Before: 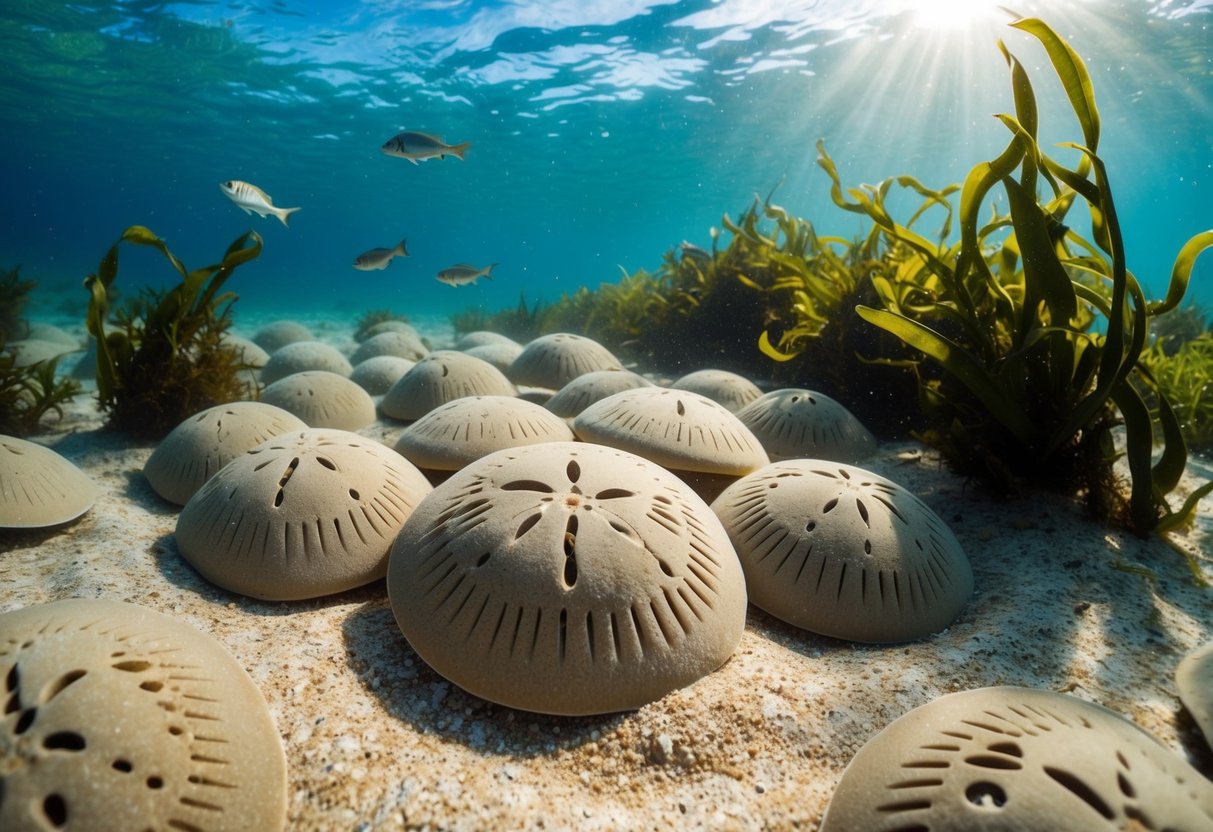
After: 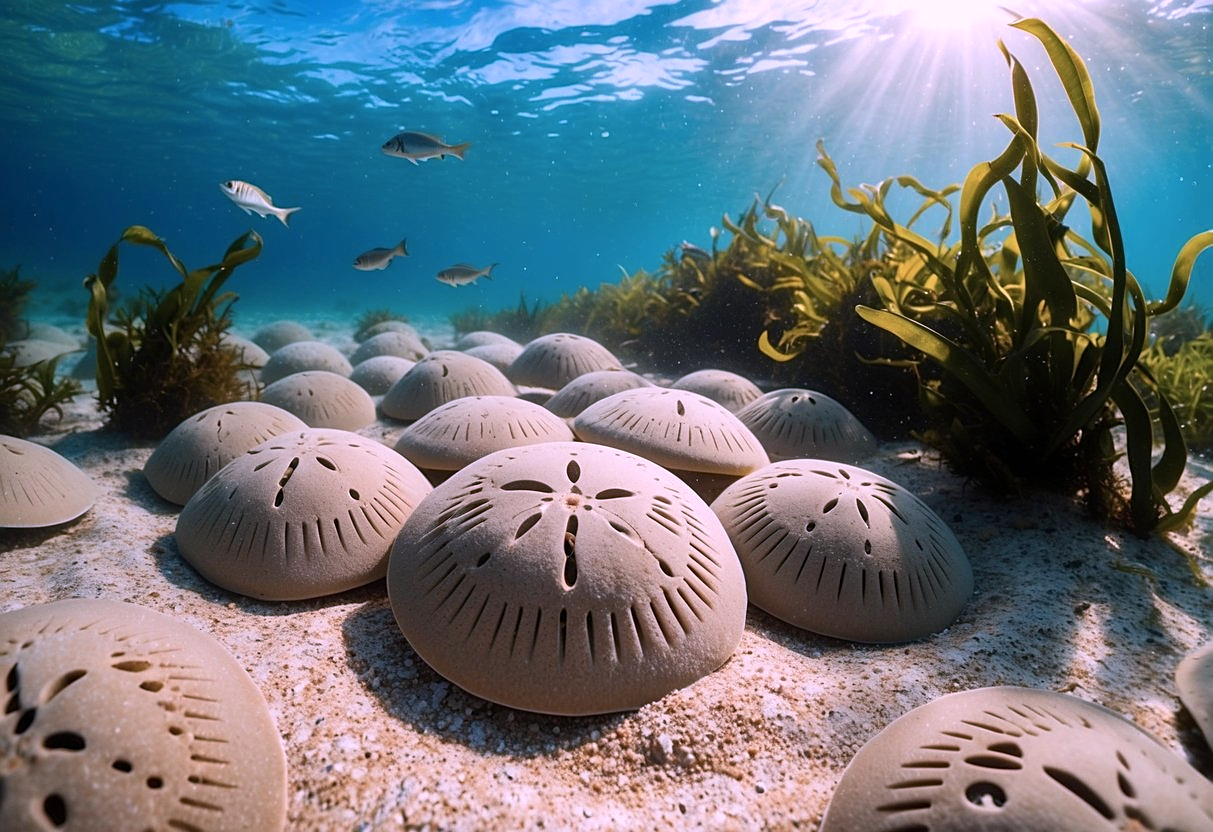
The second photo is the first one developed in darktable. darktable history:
color correction: highlights a* 15.46, highlights b* -20.56
sharpen: amount 0.478
